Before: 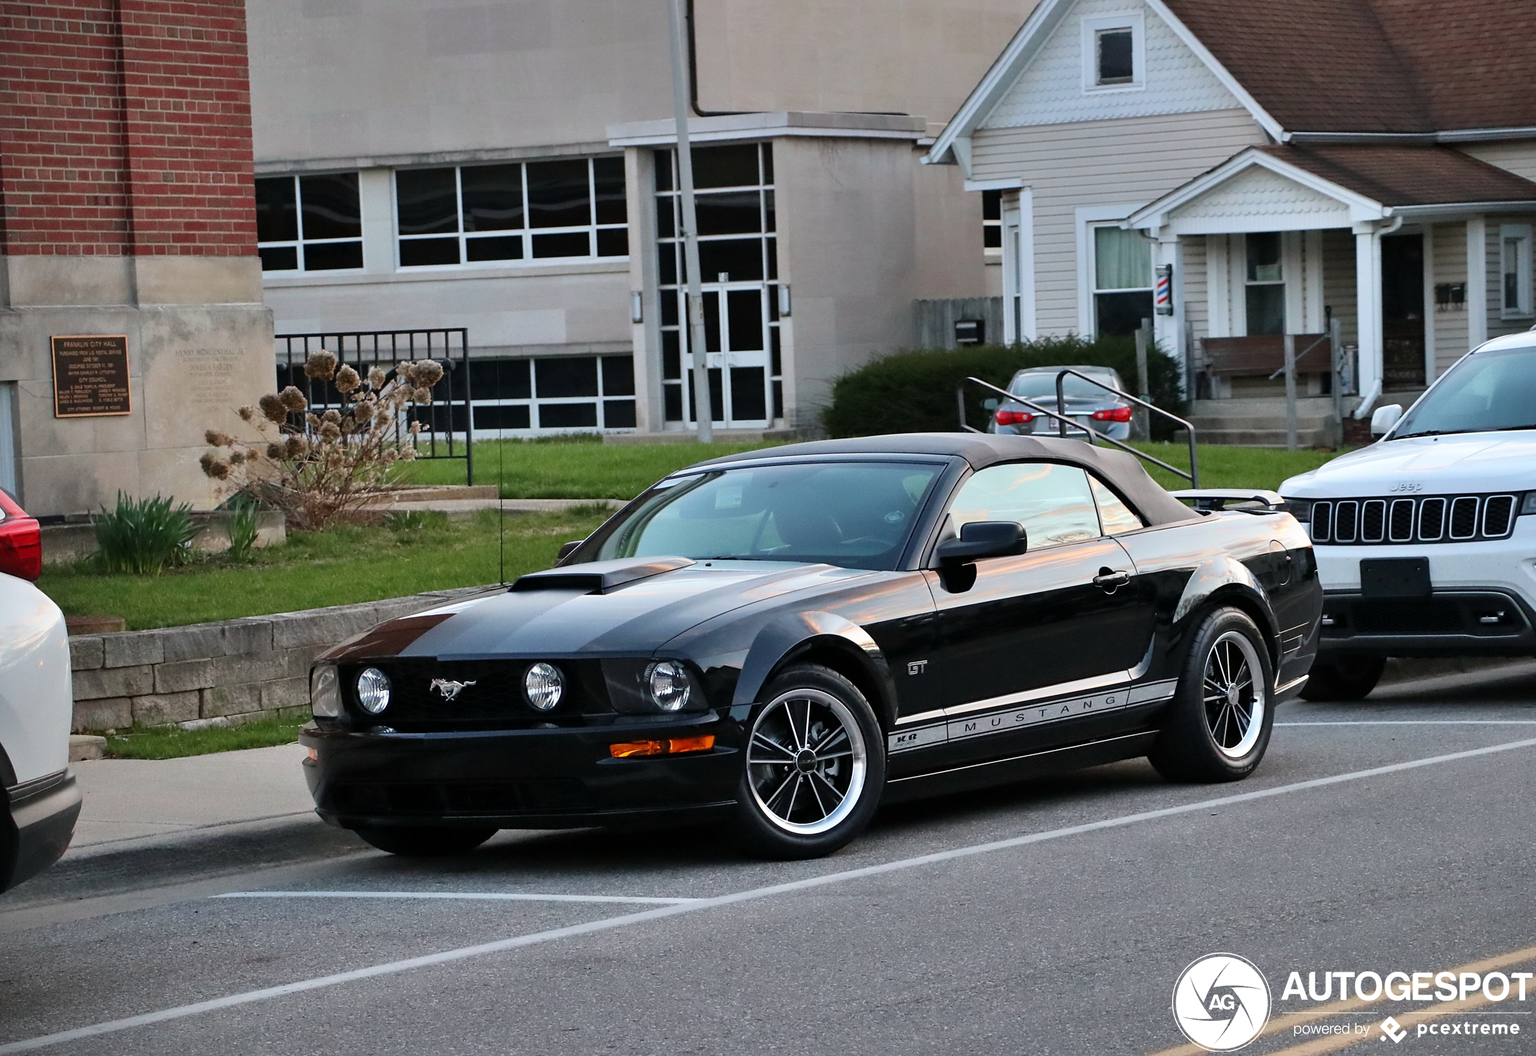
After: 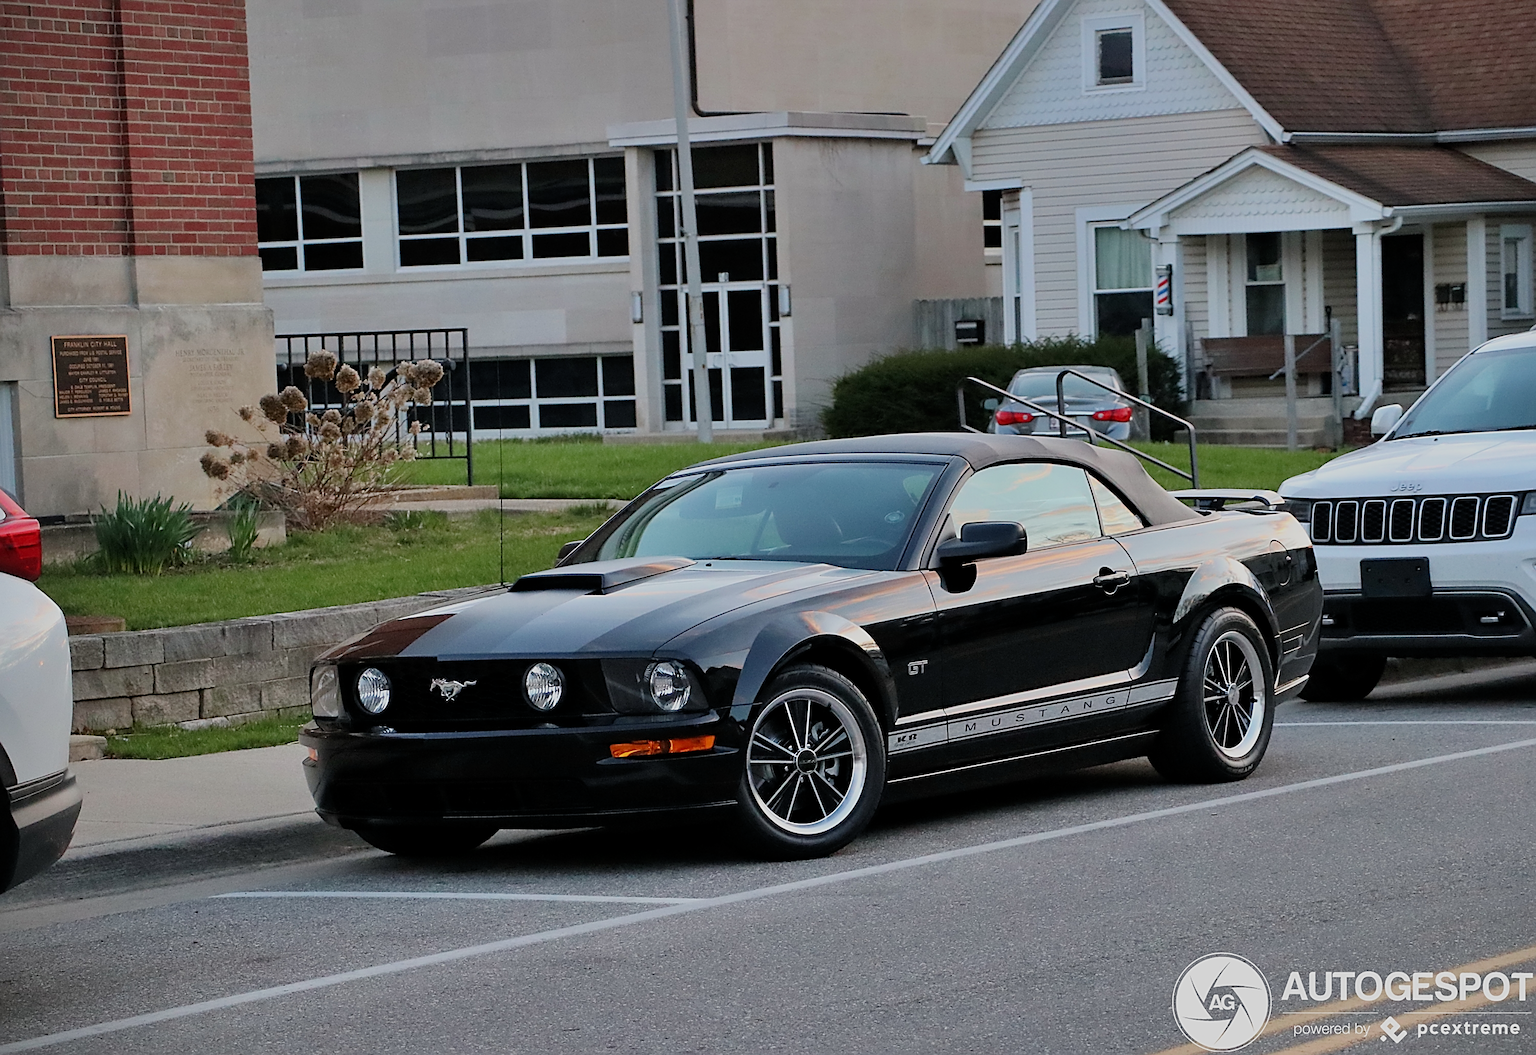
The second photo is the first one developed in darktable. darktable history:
filmic rgb: middle gray luminance 18.42%, black relative exposure -10.5 EV, white relative exposure 3.4 EV, threshold 6 EV, target black luminance 0%, hardness 6.03, latitude 99%, contrast 0.847, shadows ↔ highlights balance 0.505%, add noise in highlights 0, preserve chrominance max RGB, color science v3 (2019), use custom middle-gray values true, iterations of high-quality reconstruction 0, contrast in highlights soft, enable highlight reconstruction true
sharpen: amount 0.6
tone equalizer: on, module defaults
